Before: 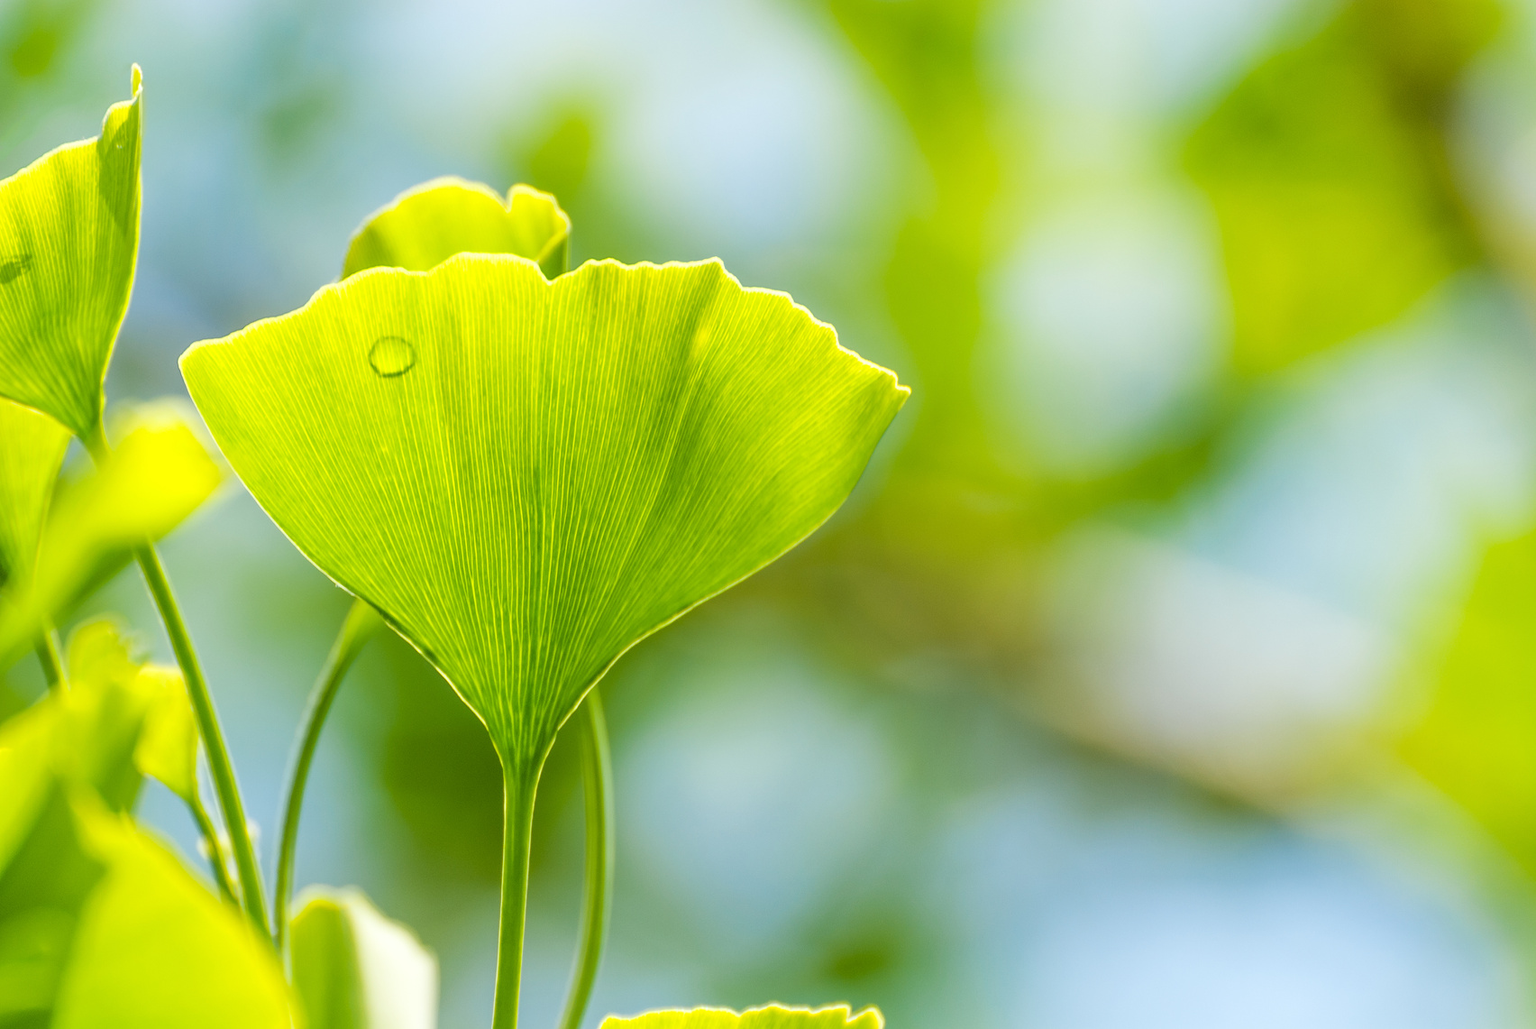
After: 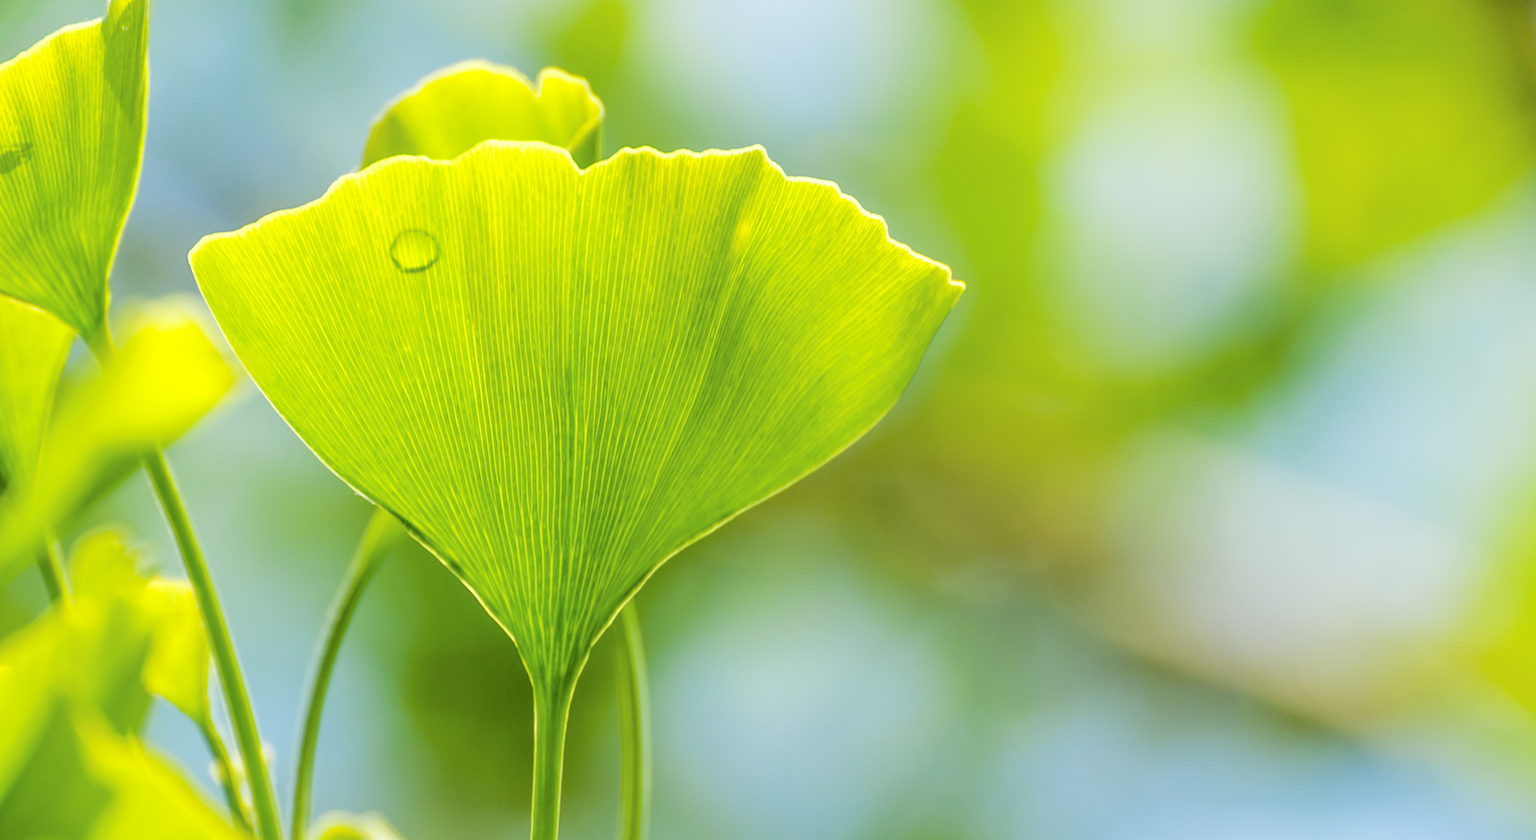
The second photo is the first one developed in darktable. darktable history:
tone curve: curves: ch0 [(0, 0) (0.003, 0.041) (0.011, 0.042) (0.025, 0.041) (0.044, 0.043) (0.069, 0.048) (0.1, 0.059) (0.136, 0.079) (0.177, 0.107) (0.224, 0.152) (0.277, 0.235) (0.335, 0.331) (0.399, 0.427) (0.468, 0.512) (0.543, 0.595) (0.623, 0.668) (0.709, 0.736) (0.801, 0.813) (0.898, 0.891) (1, 1)], color space Lab, independent channels, preserve colors none
crop and rotate: angle 0.084°, top 11.74%, right 5.526%, bottom 10.992%
